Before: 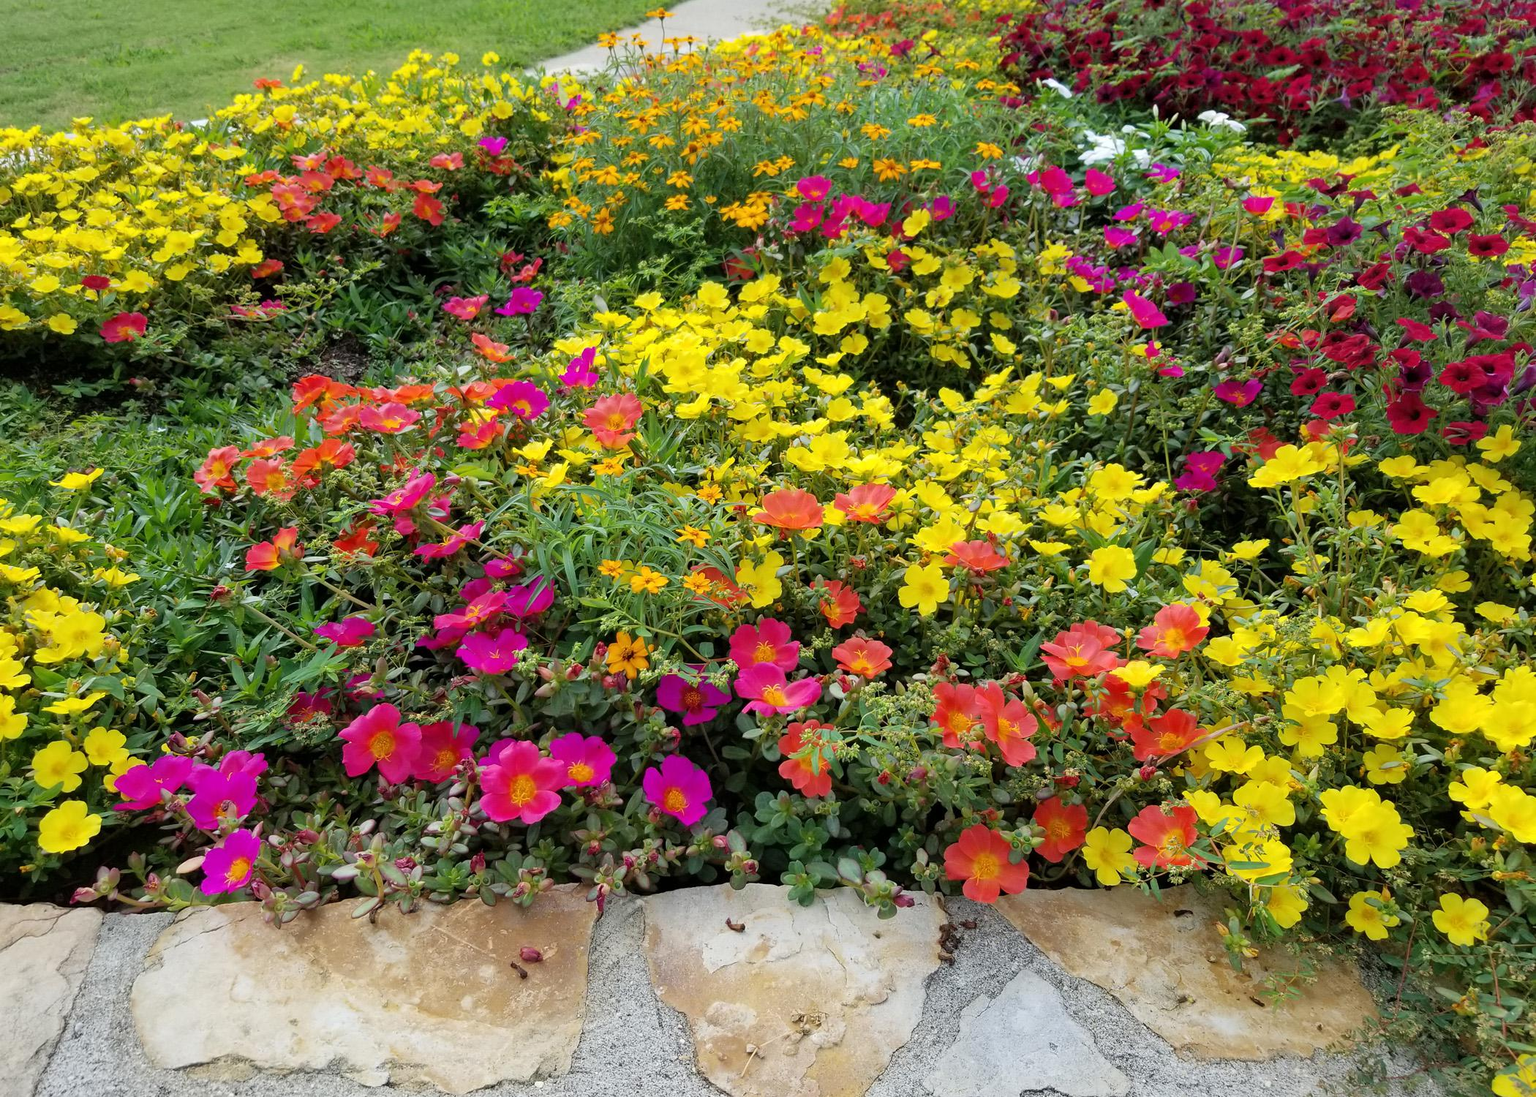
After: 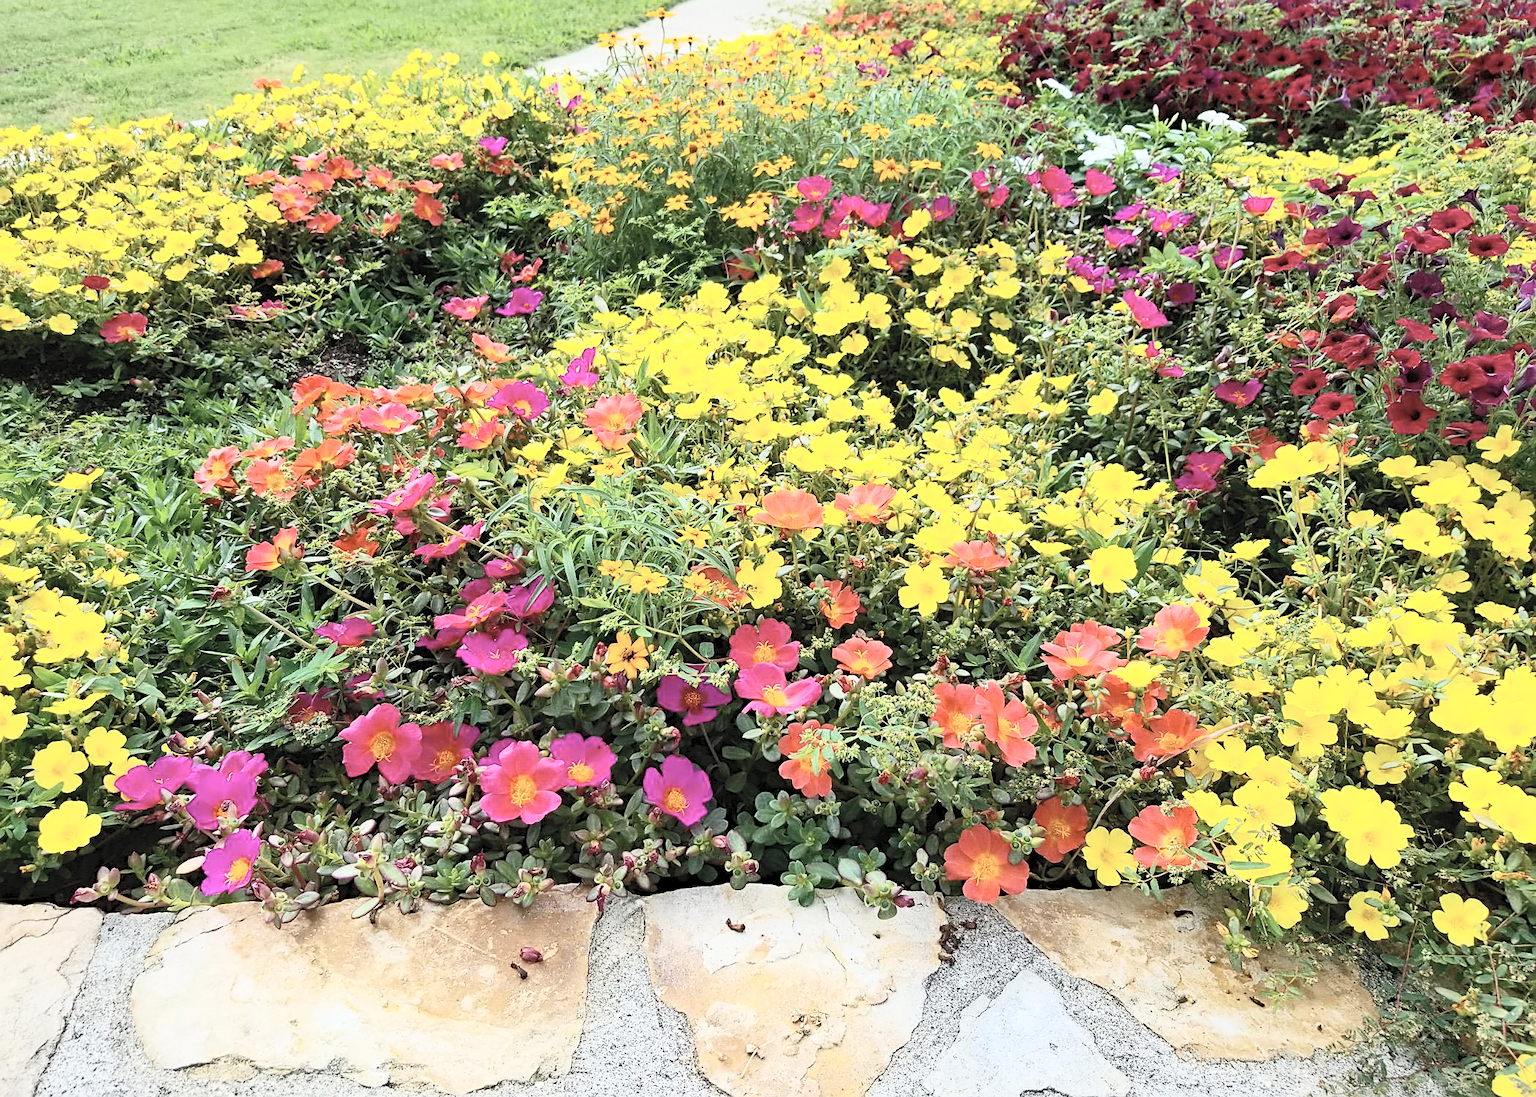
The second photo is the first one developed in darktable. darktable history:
exposure: exposure -0.066 EV, compensate highlight preservation false
sharpen: on, module defaults
contrast brightness saturation: contrast 0.431, brightness 0.564, saturation -0.192
haze removal: compatibility mode true, adaptive false
